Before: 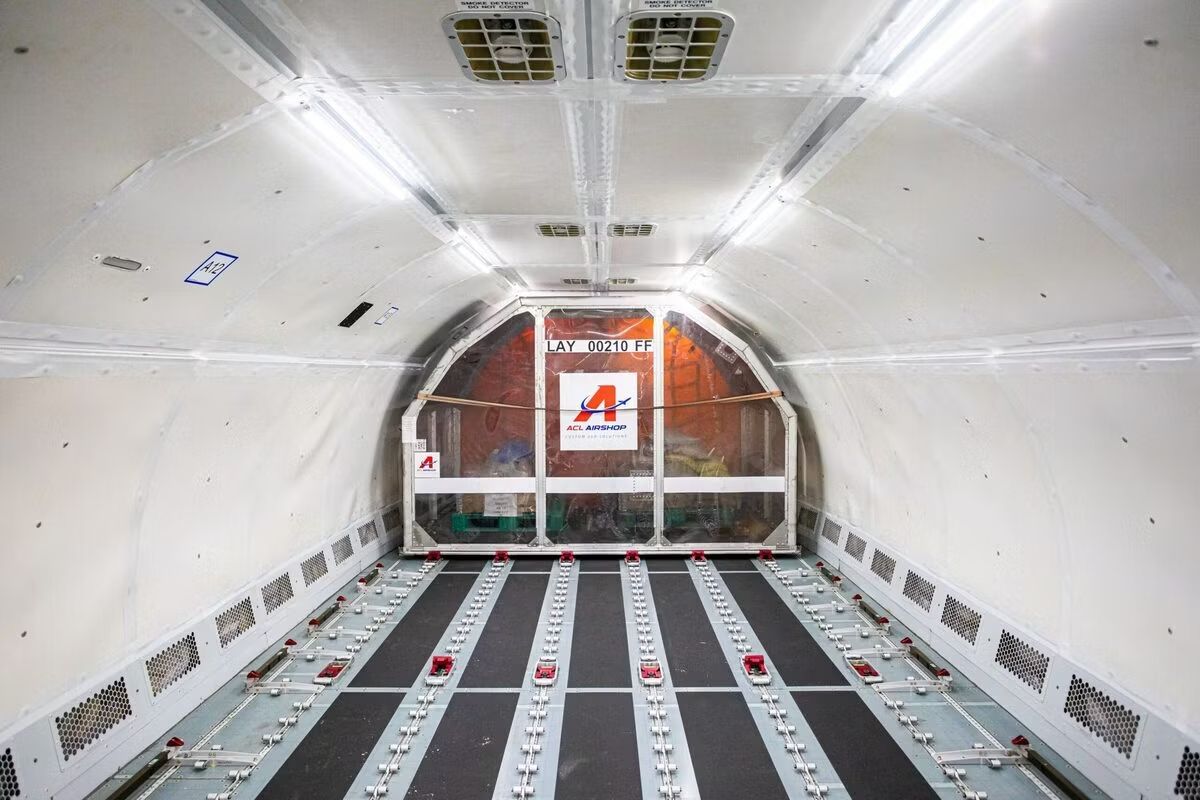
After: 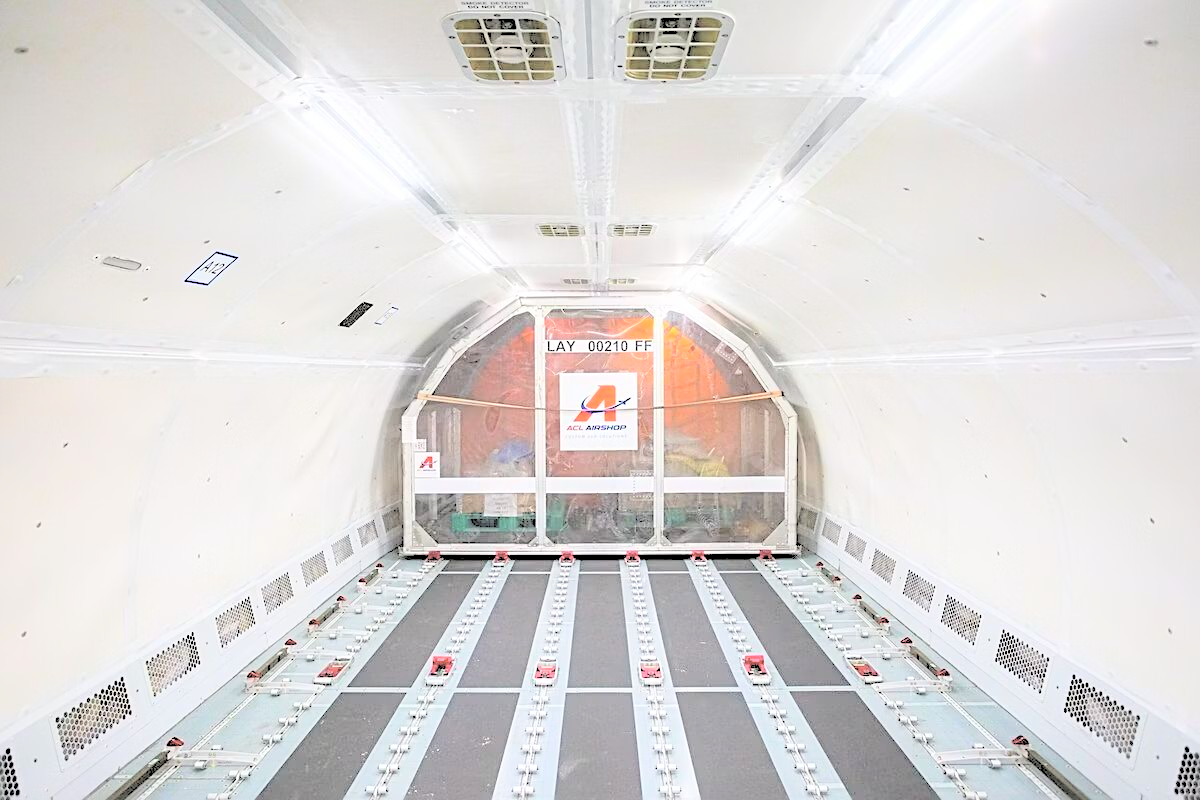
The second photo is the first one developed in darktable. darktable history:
sharpen: on, module defaults
contrast brightness saturation: brightness 0.999
